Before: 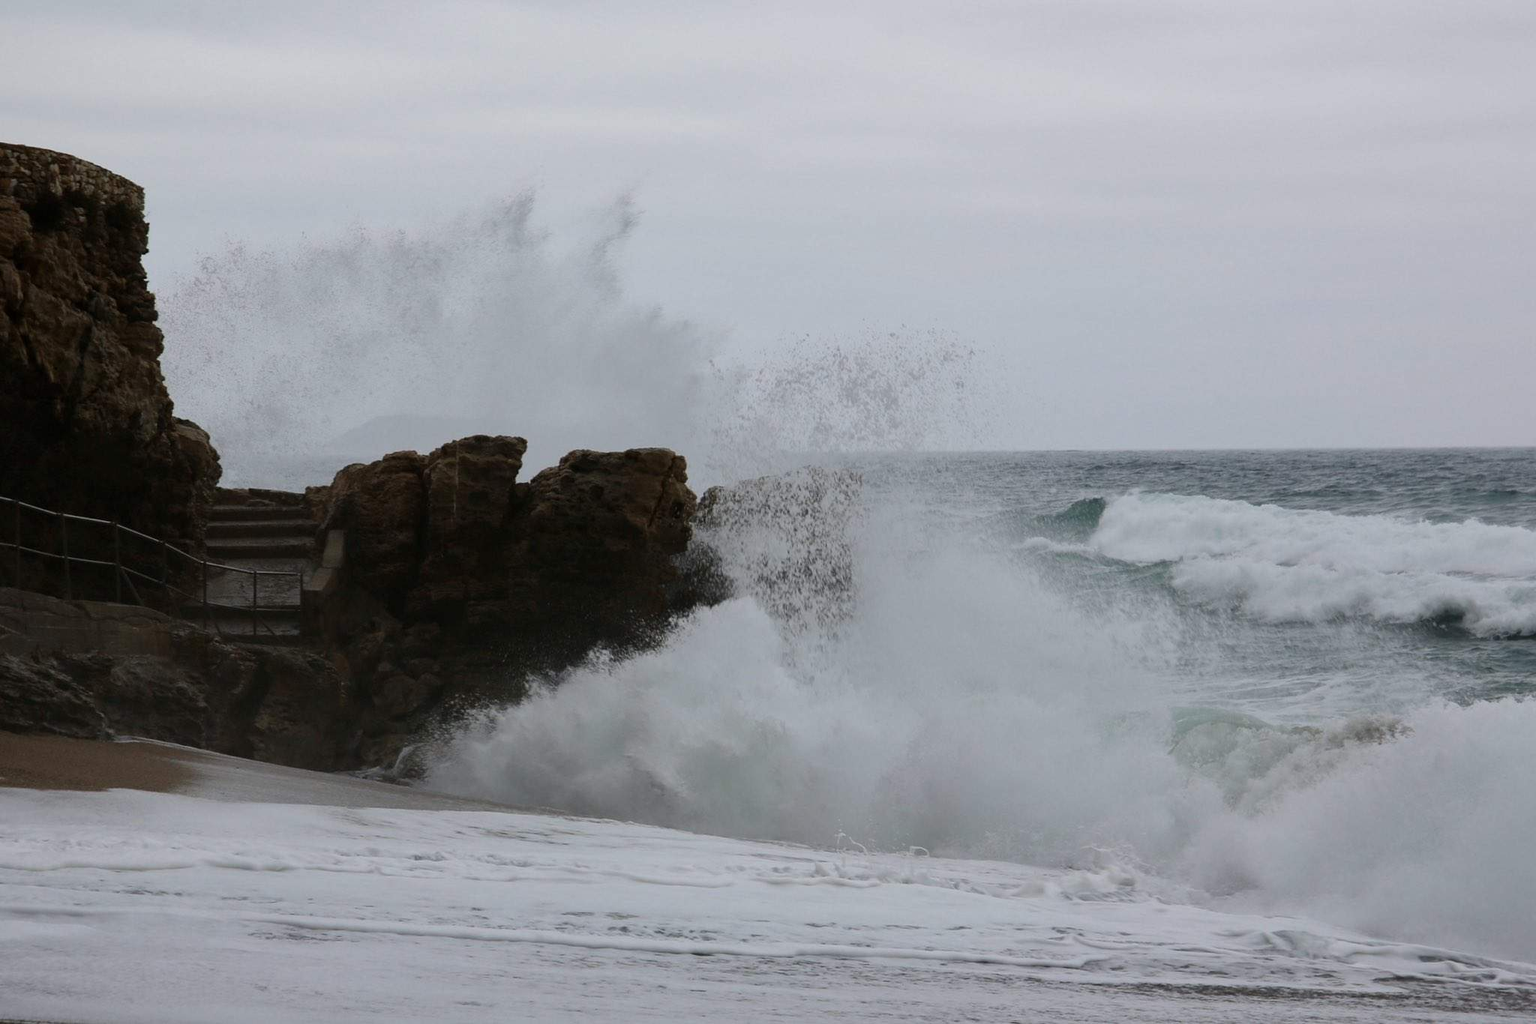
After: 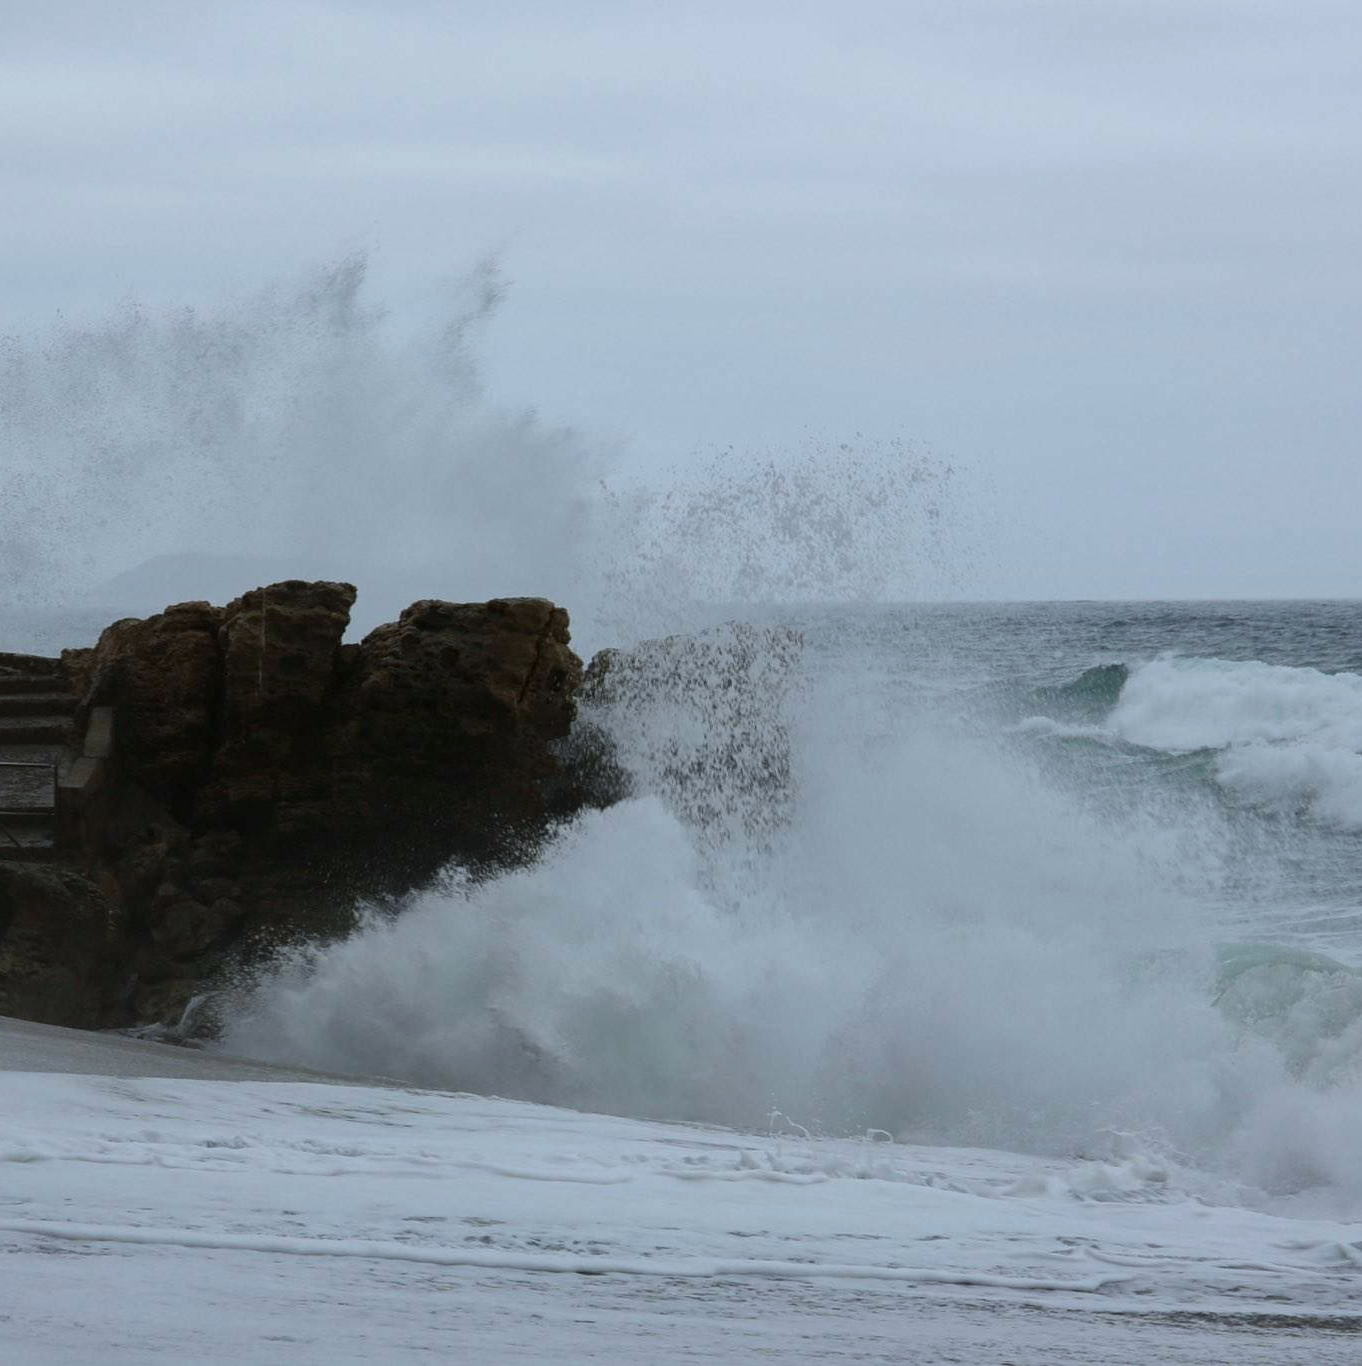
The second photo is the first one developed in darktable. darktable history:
crop: left 16.899%, right 16.556%
white balance: red 0.925, blue 1.046
contrast equalizer: y [[0.5, 0.5, 0.468, 0.5, 0.5, 0.5], [0.5 ×6], [0.5 ×6], [0 ×6], [0 ×6]]
